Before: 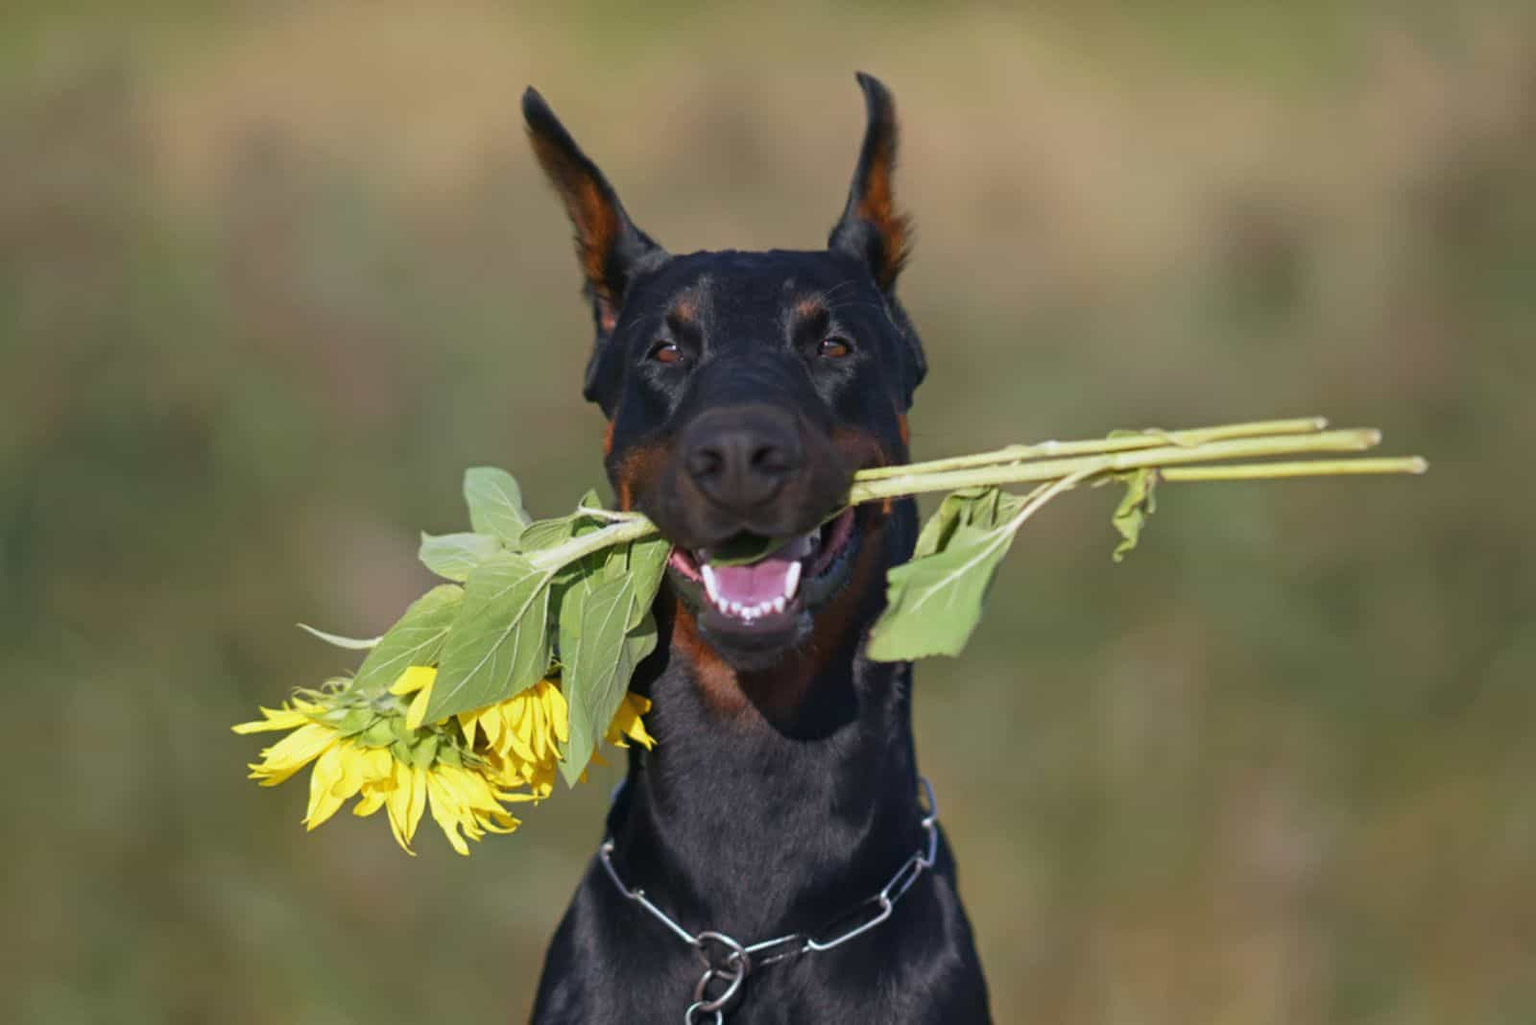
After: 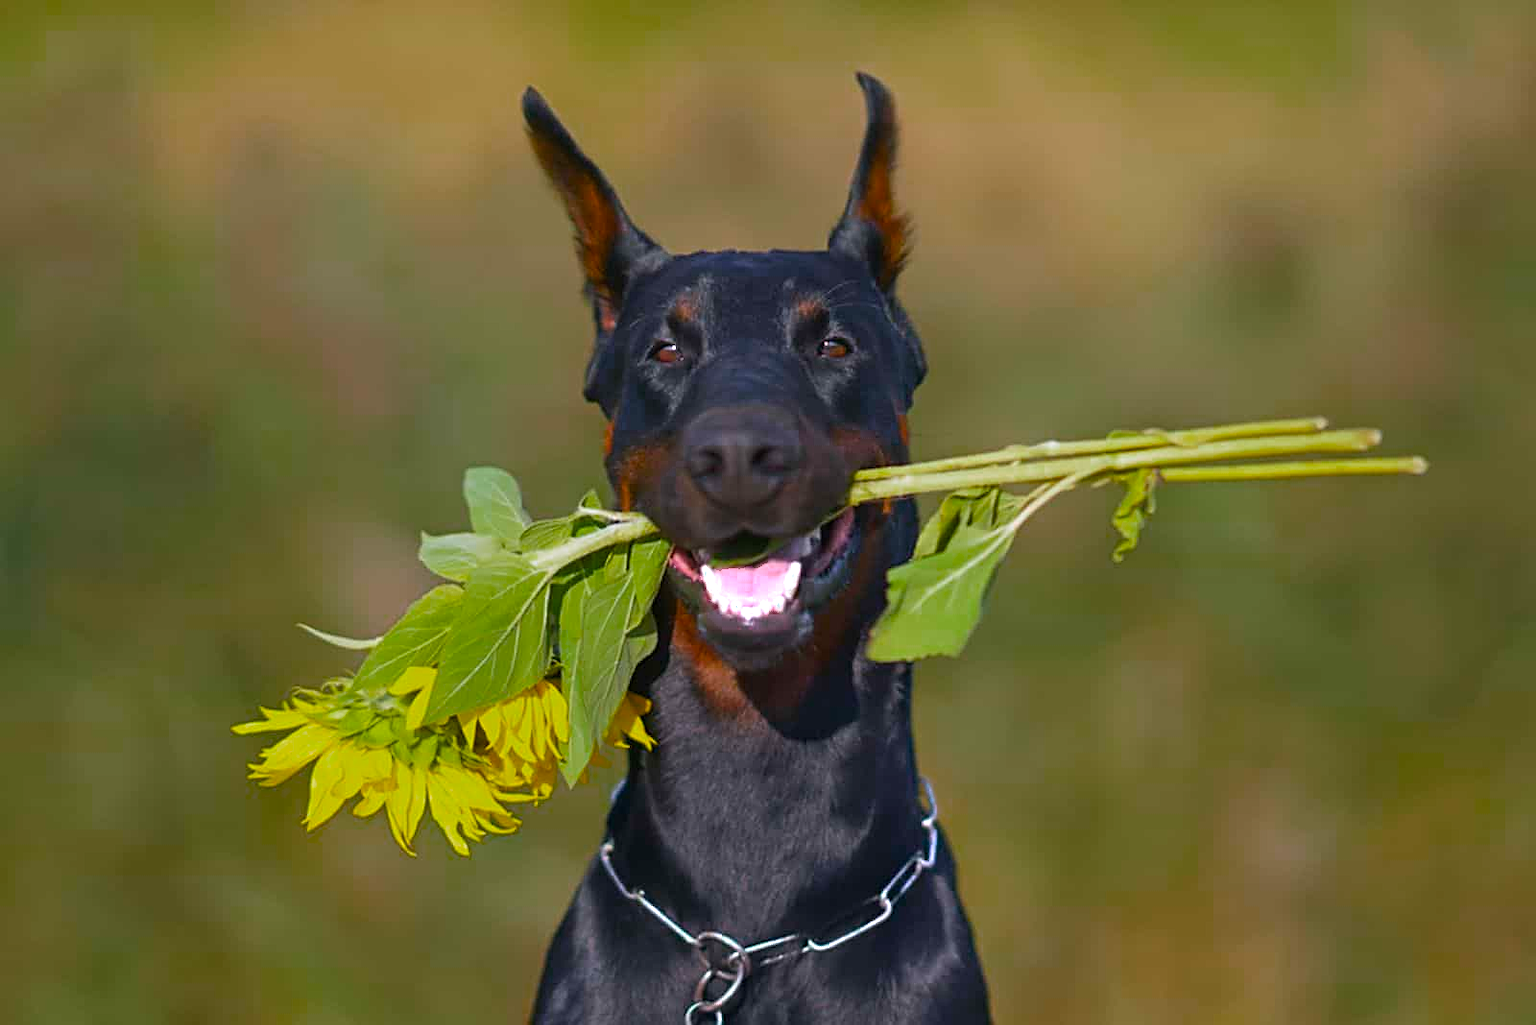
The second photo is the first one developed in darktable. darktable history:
color calibration: illuminant same as pipeline (D50), adaptation none (bypass), x 0.332, y 0.335, temperature 5017.27 K
sharpen: on, module defaults
color zones: curves: ch0 [(0.203, 0.433) (0.607, 0.517) (0.697, 0.696) (0.705, 0.897)]
color balance rgb: shadows lift › hue 87.21°, highlights gain › chroma 0.189%, highlights gain › hue 332.93°, linear chroma grading › global chroma 41.383%, perceptual saturation grading › global saturation 0.625%, global vibrance 20%
